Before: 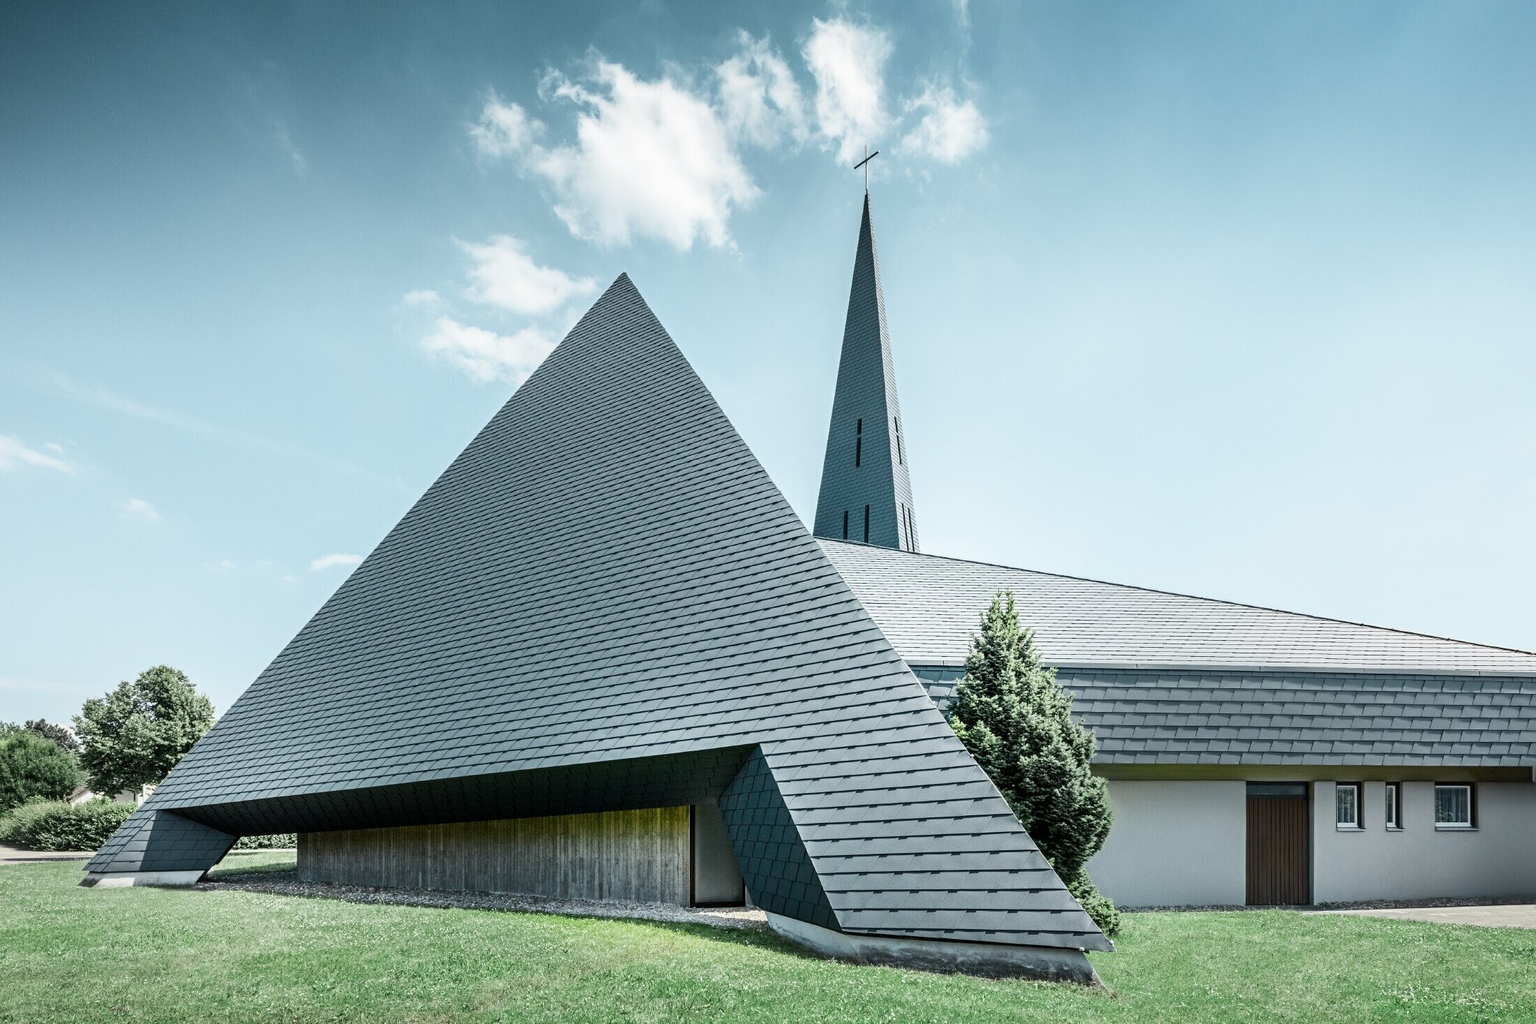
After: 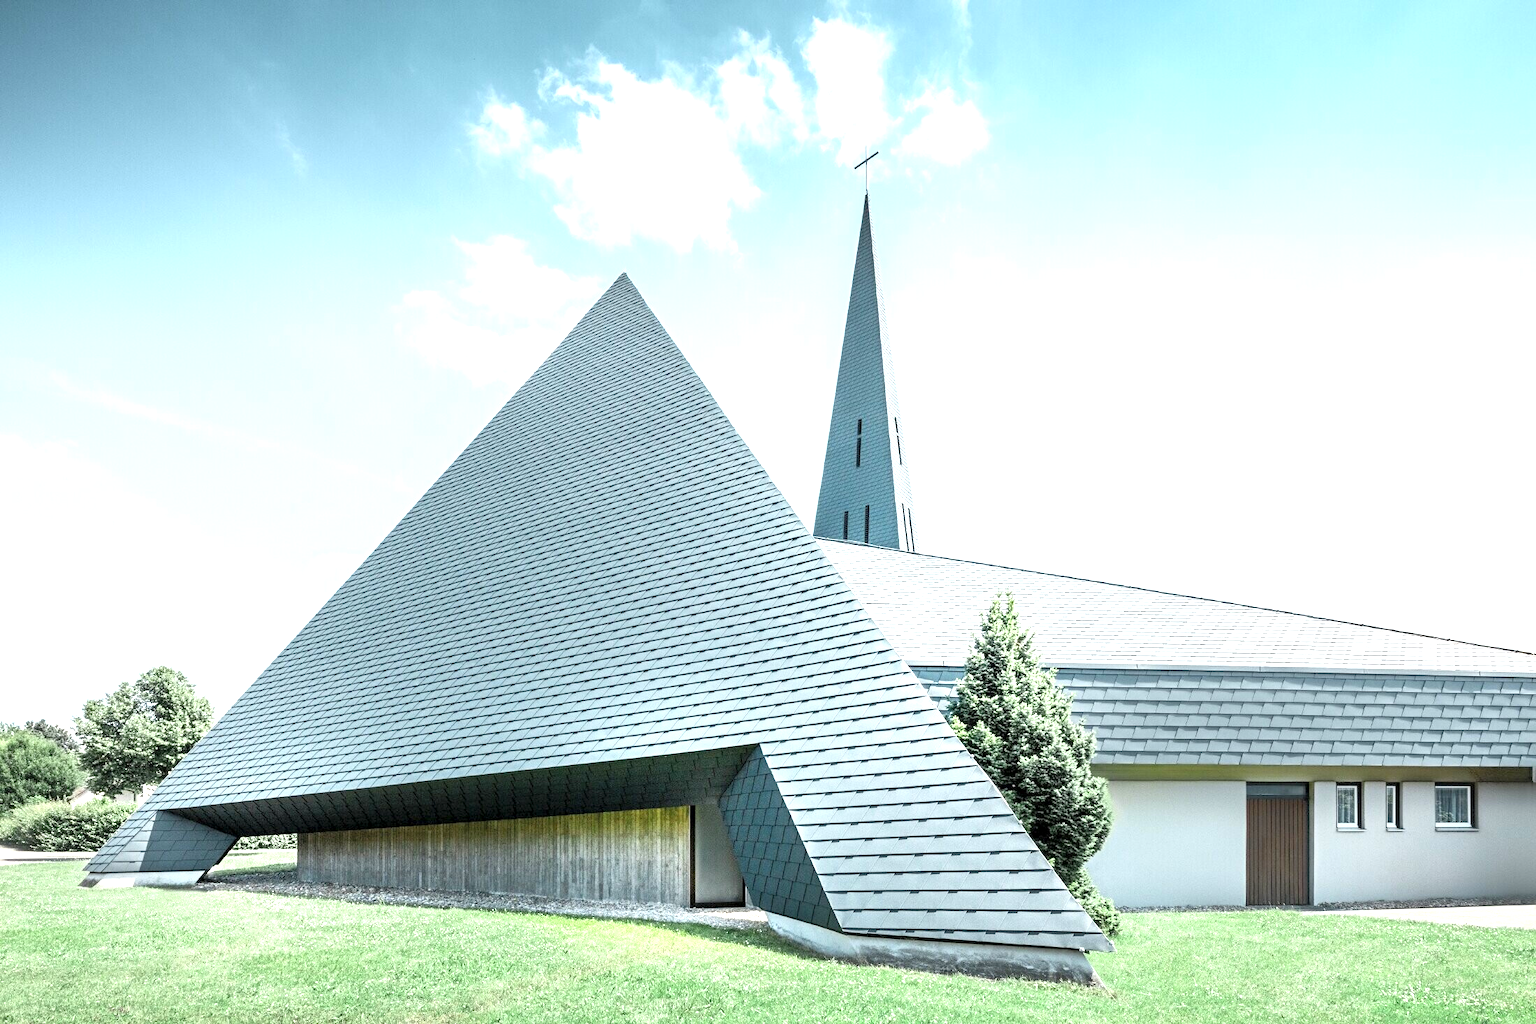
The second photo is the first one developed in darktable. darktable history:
exposure: black level correction 0.001, exposure 1.048 EV, compensate highlight preservation false
contrast brightness saturation: brightness 0.155
